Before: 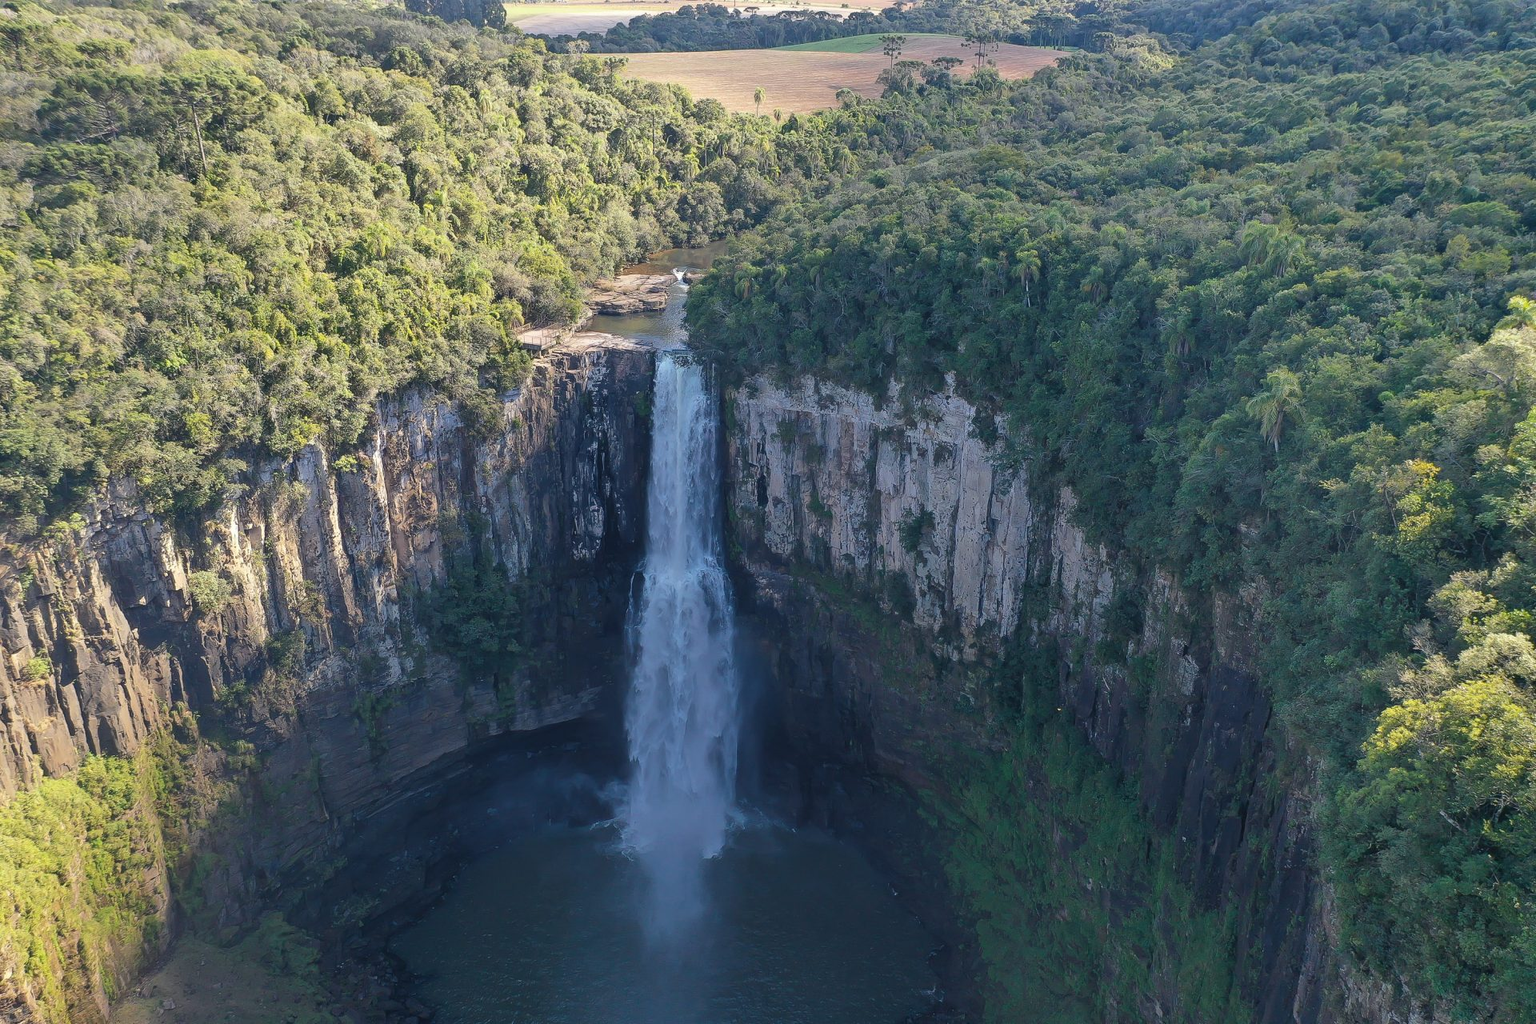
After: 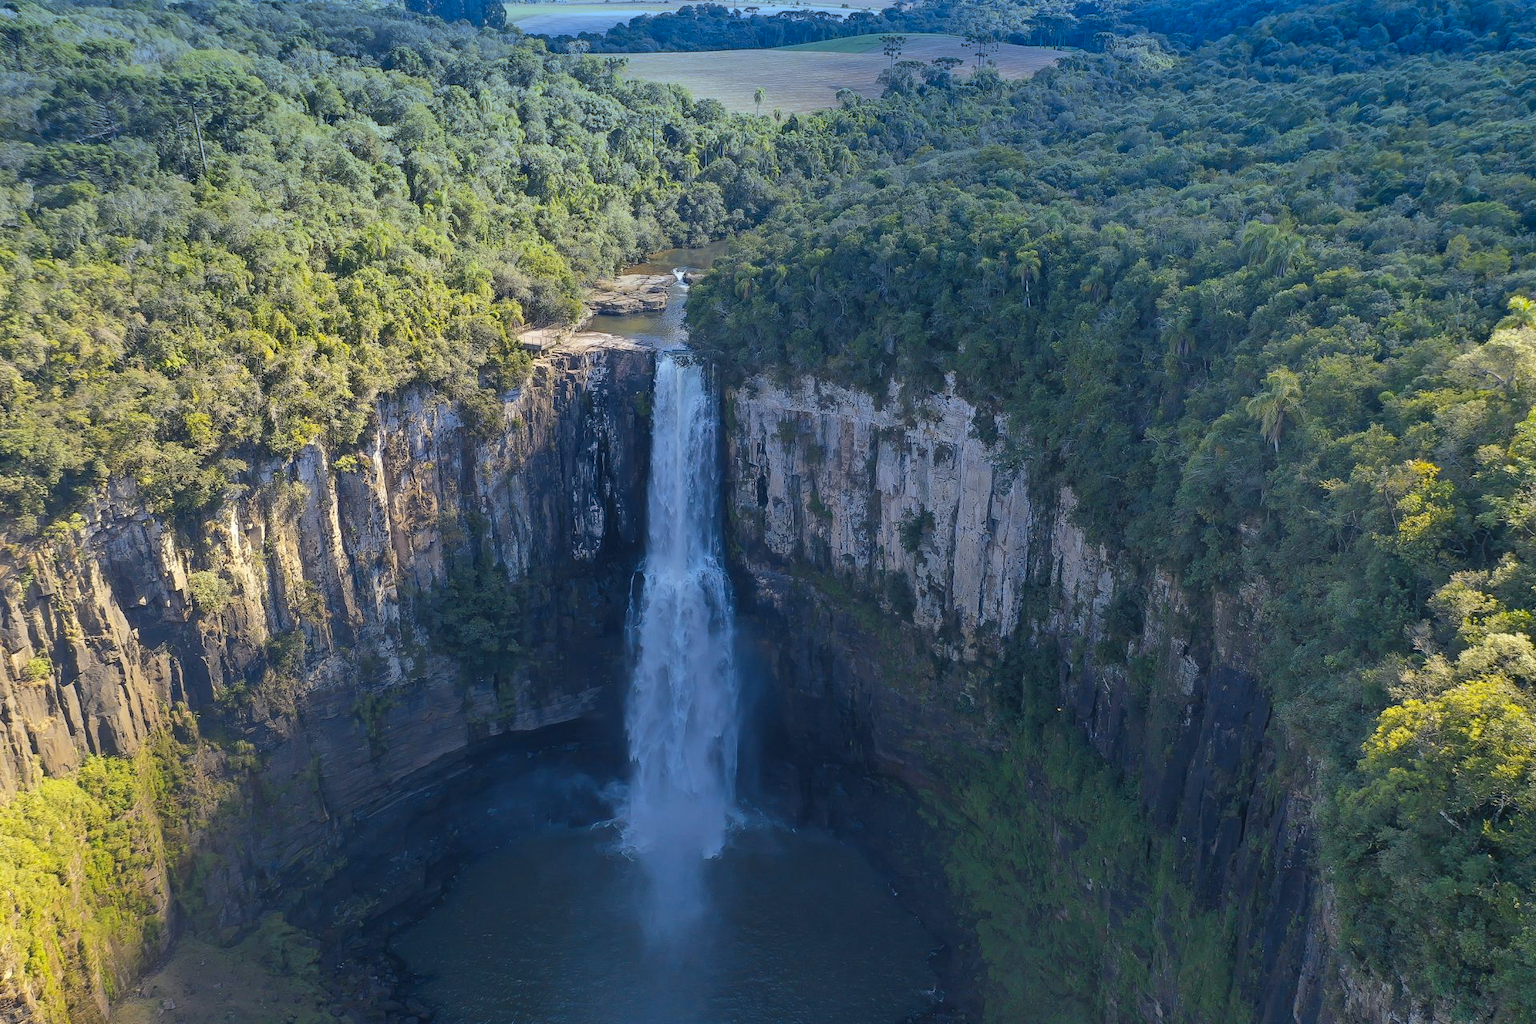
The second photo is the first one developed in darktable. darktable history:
color contrast: green-magenta contrast 0.85, blue-yellow contrast 1.25, unbound 0
graduated density: density 2.02 EV, hardness 44%, rotation 0.374°, offset 8.21, hue 208.8°, saturation 97%
